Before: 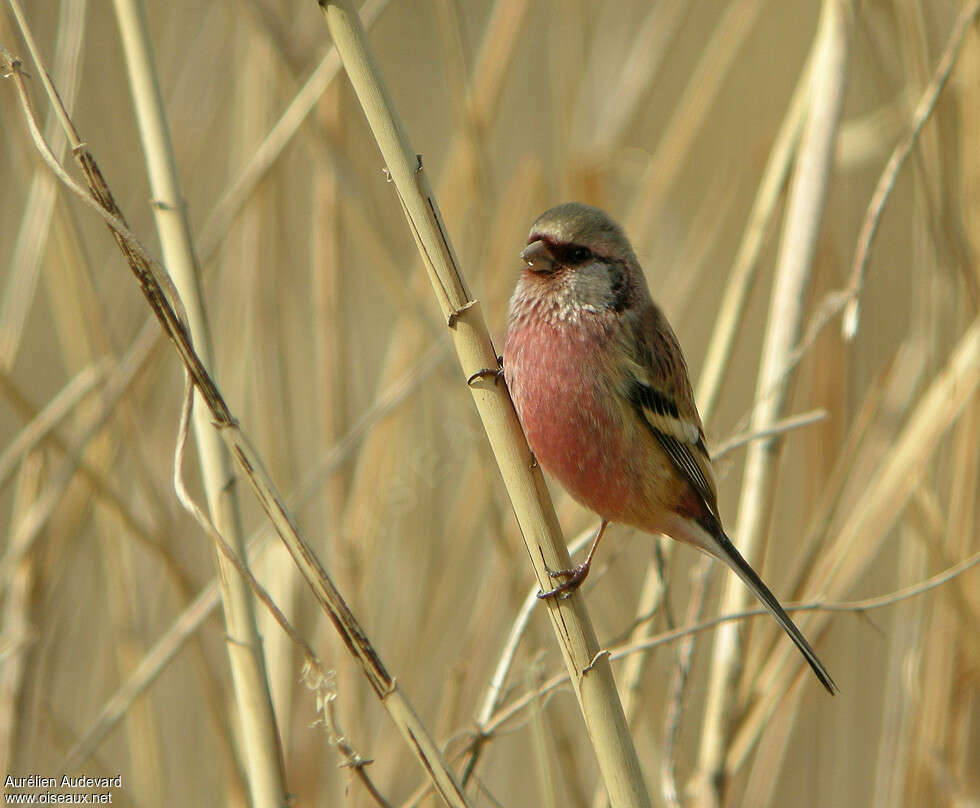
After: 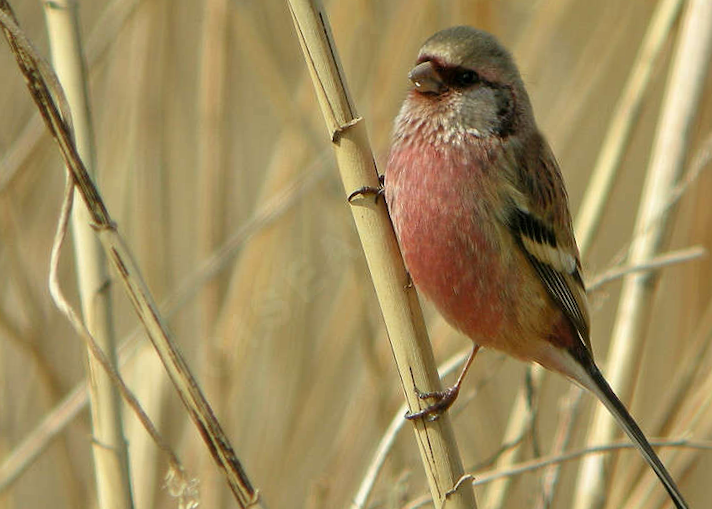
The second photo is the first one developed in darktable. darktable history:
crop and rotate: angle -3.37°, left 9.79%, top 20.73%, right 12.42%, bottom 11.82%
color zones: curves: ch0 [(0, 0.5) (0.143, 0.5) (0.286, 0.5) (0.429, 0.5) (0.571, 0.5) (0.714, 0.476) (0.857, 0.5) (1, 0.5)]; ch2 [(0, 0.5) (0.143, 0.5) (0.286, 0.5) (0.429, 0.5) (0.571, 0.5) (0.714, 0.487) (0.857, 0.5) (1, 0.5)]
haze removal: strength 0.02, distance 0.25, compatibility mode true, adaptive false
